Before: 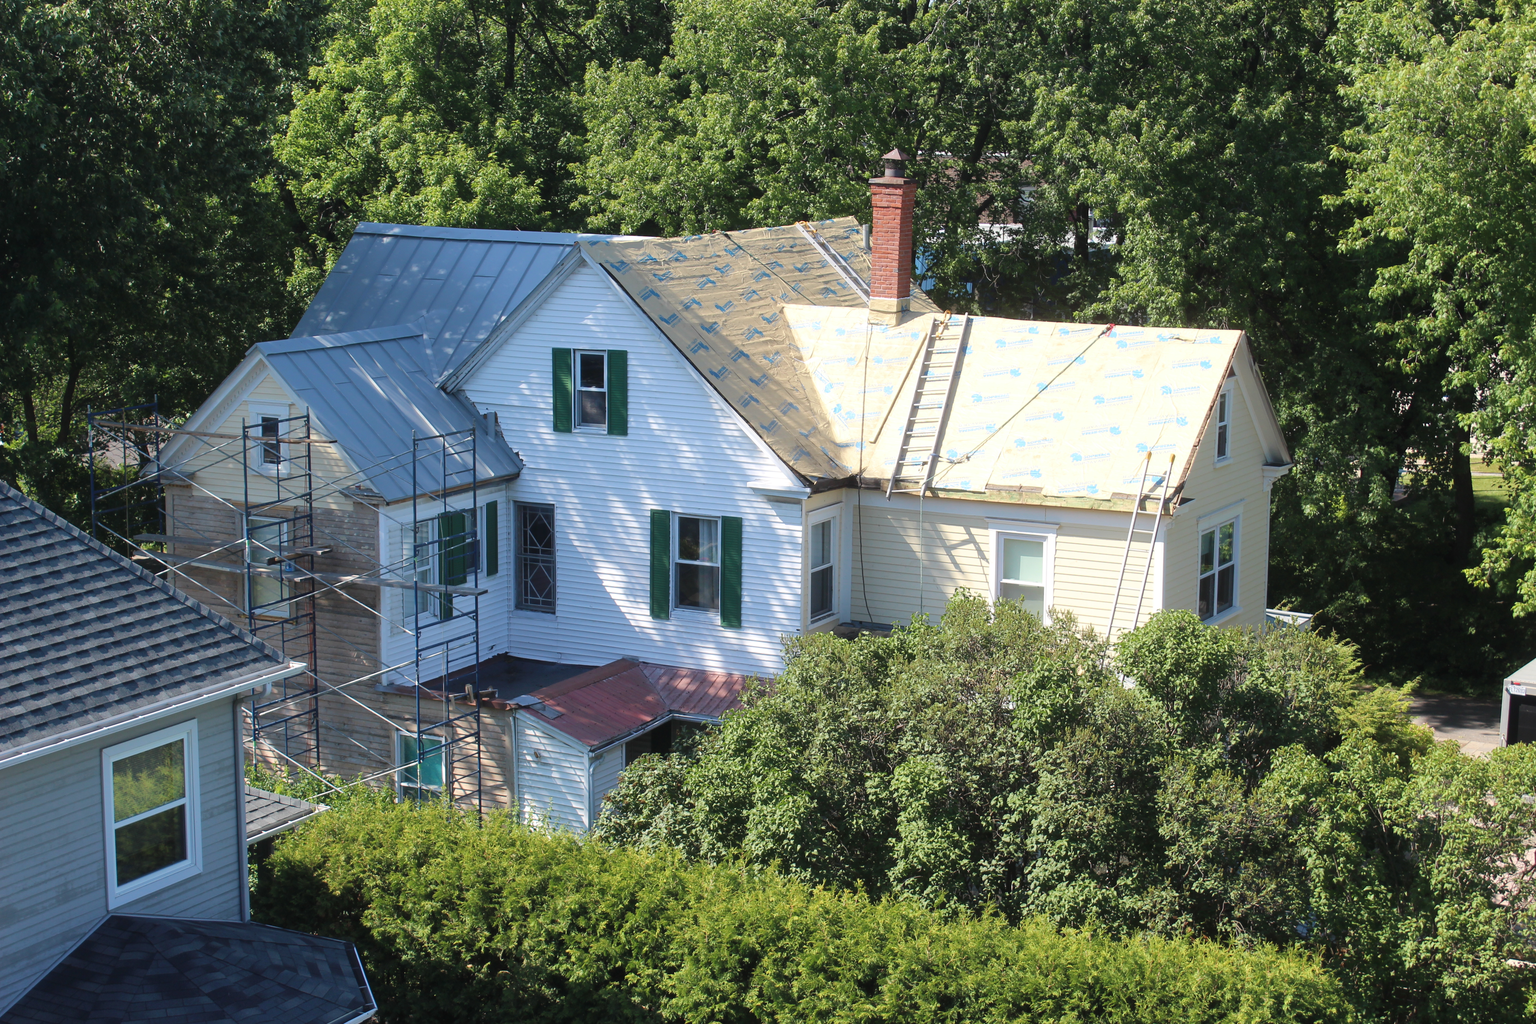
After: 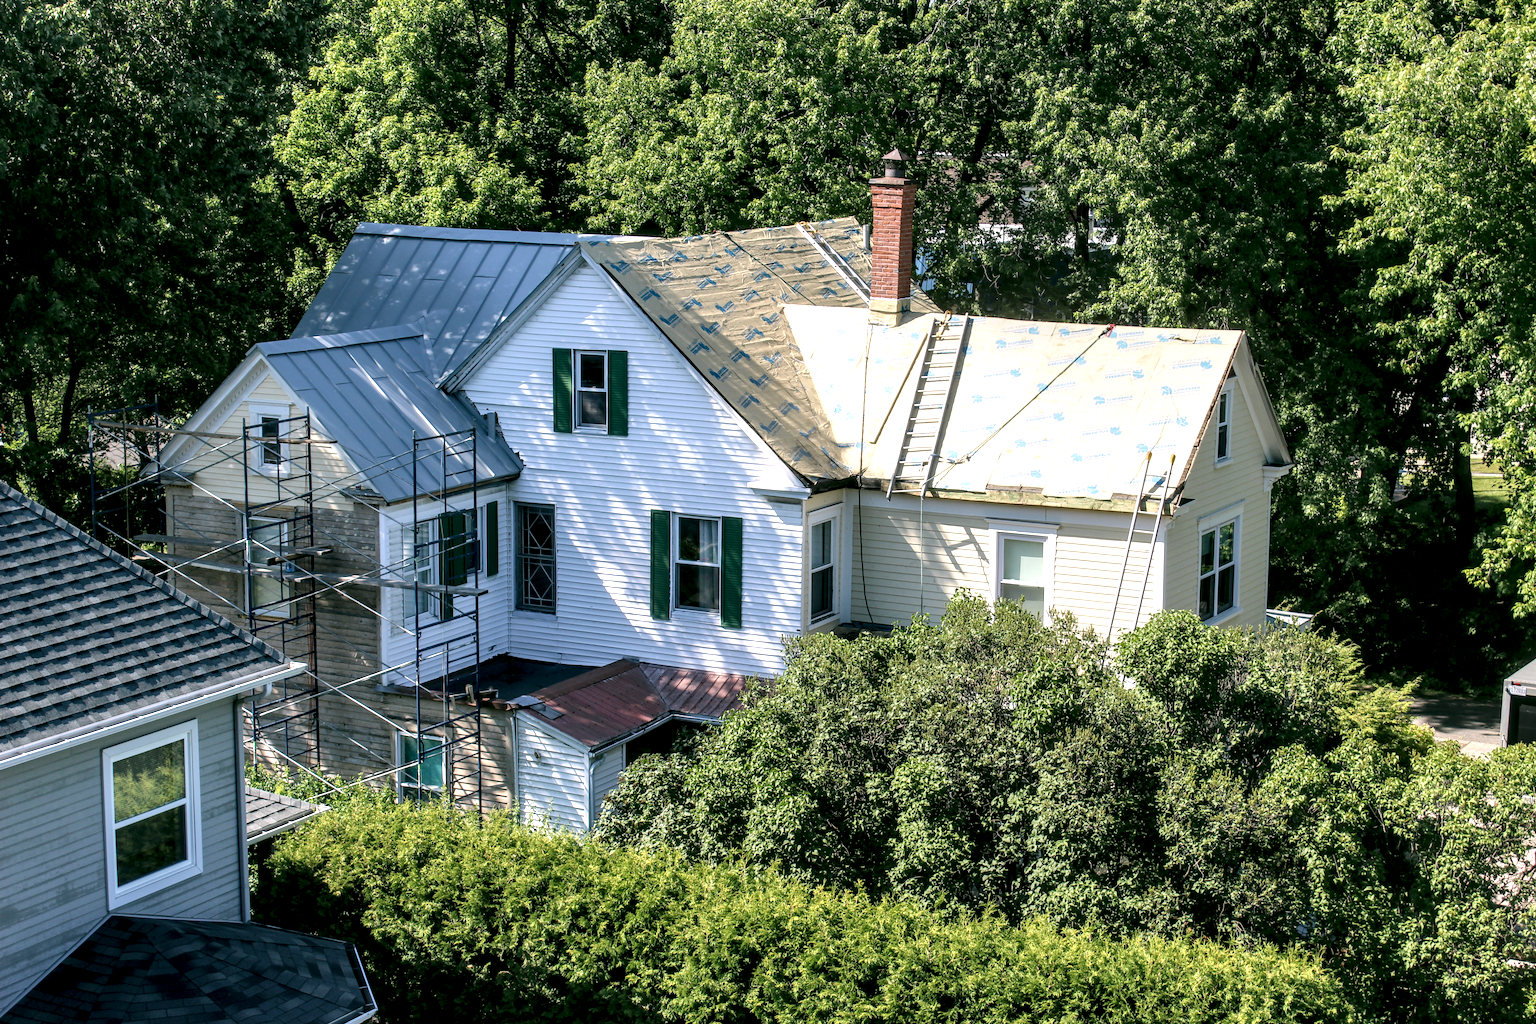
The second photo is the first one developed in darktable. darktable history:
local contrast: highlights 19%, detail 186%
color correction: highlights a* 4.02, highlights b* 4.98, shadows a* -7.55, shadows b* 4.98
white balance: red 0.974, blue 1.044
levels: mode automatic, gray 50.8%
